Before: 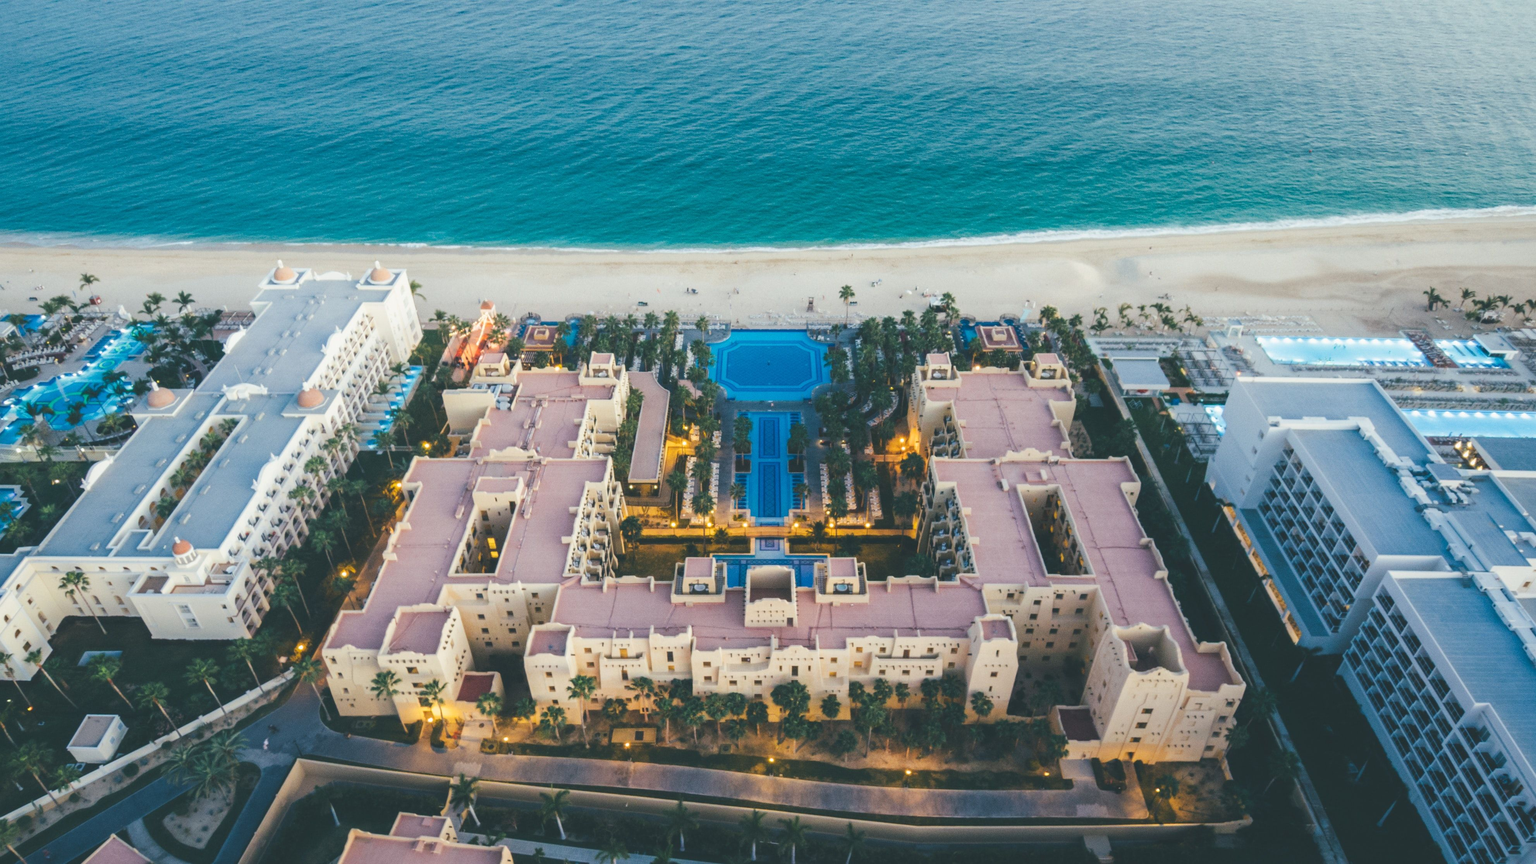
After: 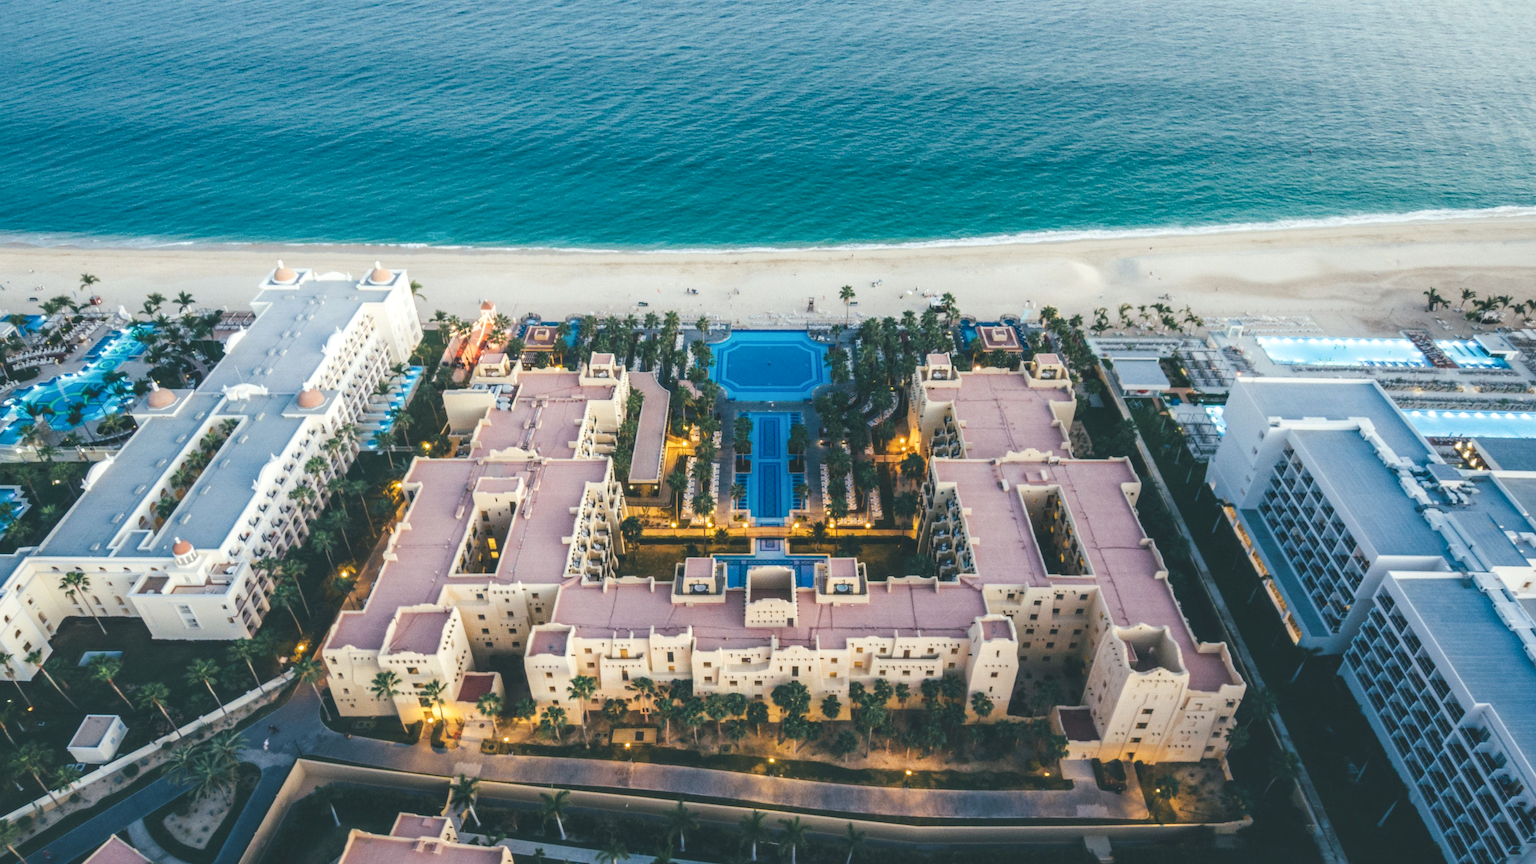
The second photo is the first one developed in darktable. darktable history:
shadows and highlights: shadows 0.814, highlights 38.29, highlights color adjustment 0.227%
local contrast: on, module defaults
